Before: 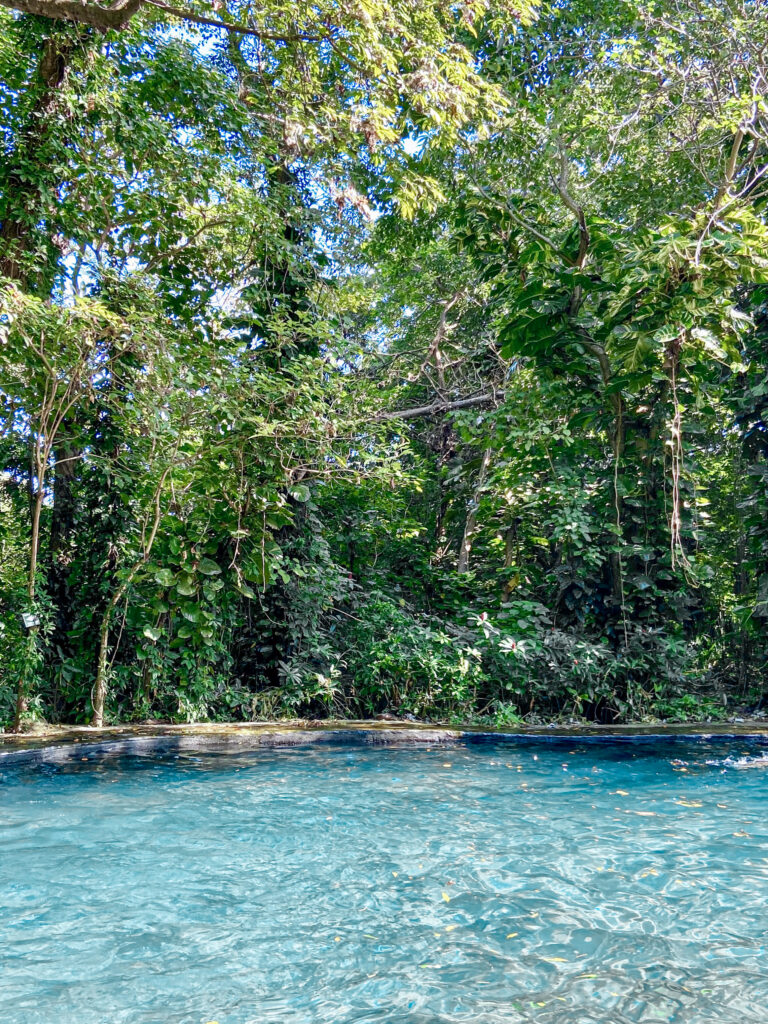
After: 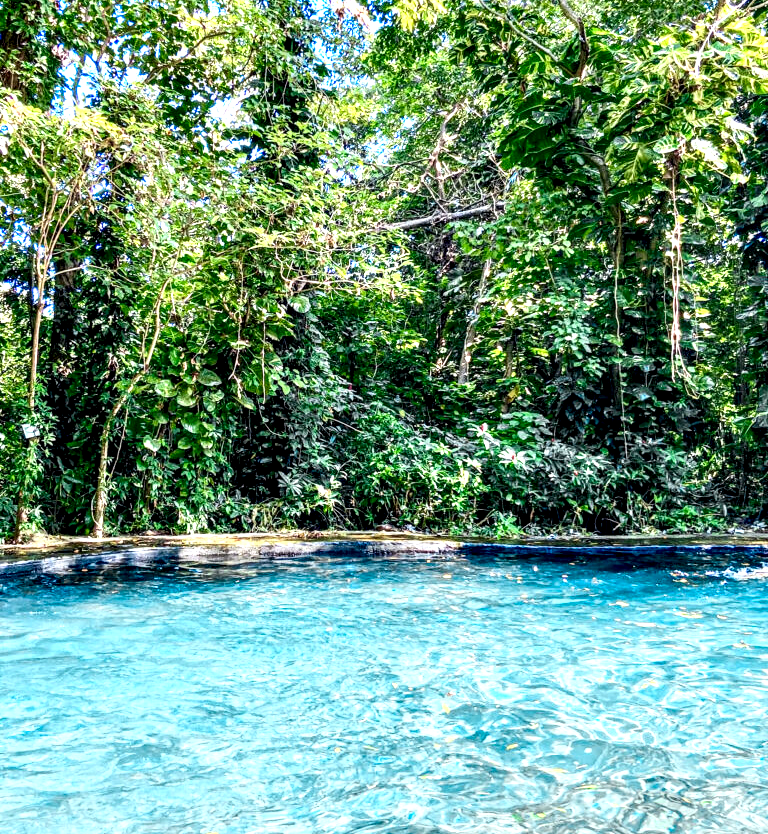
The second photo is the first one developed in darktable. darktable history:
local contrast: highlights 80%, shadows 57%, detail 175%, midtone range 0.602
contrast brightness saturation: contrast 0.24, brightness 0.26, saturation 0.39
crop and rotate: top 18.507%
